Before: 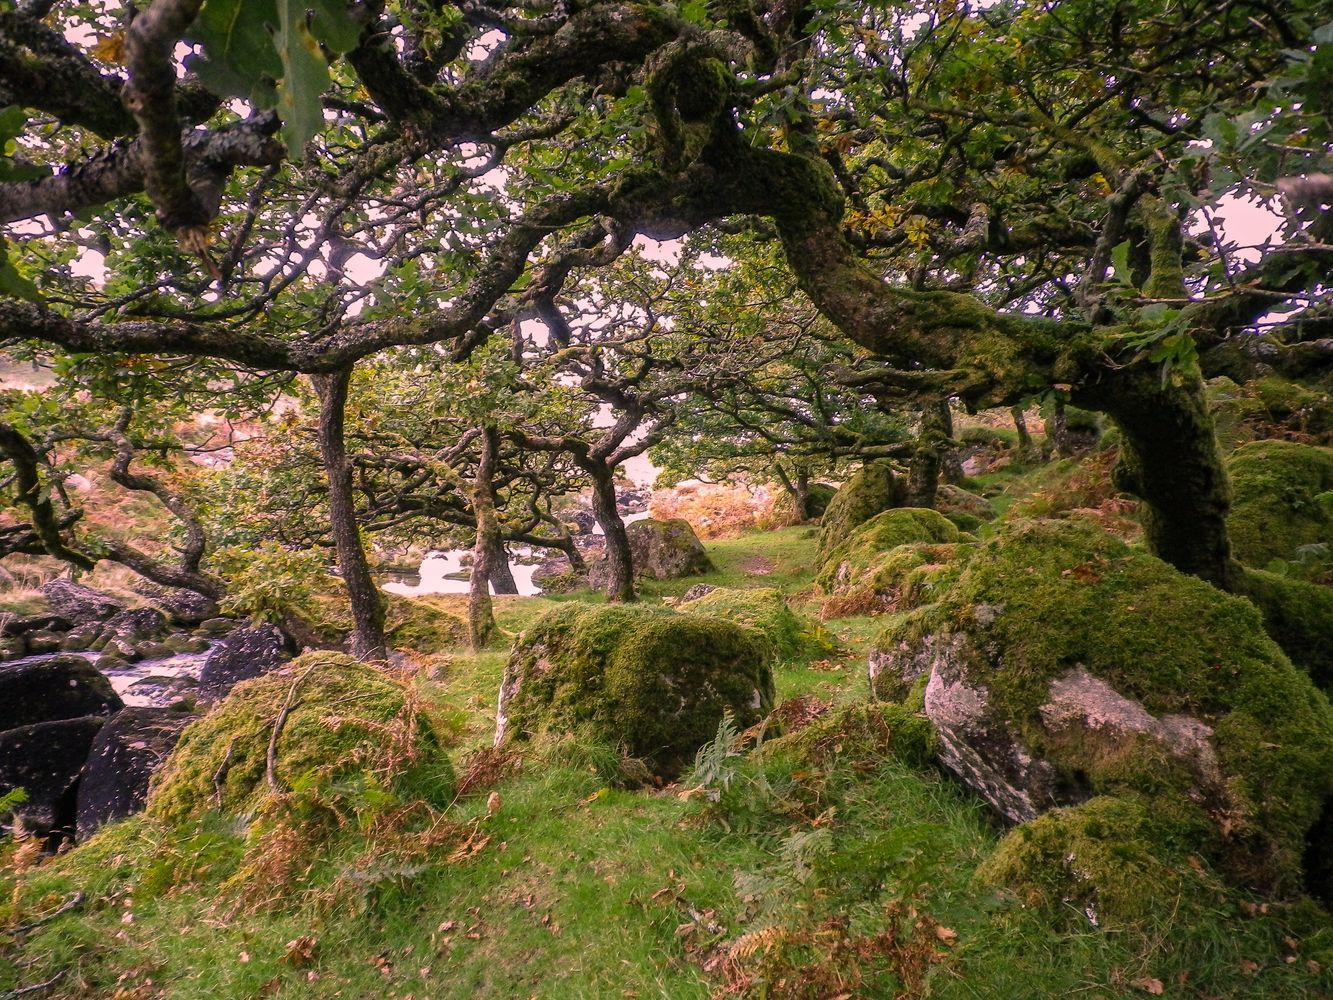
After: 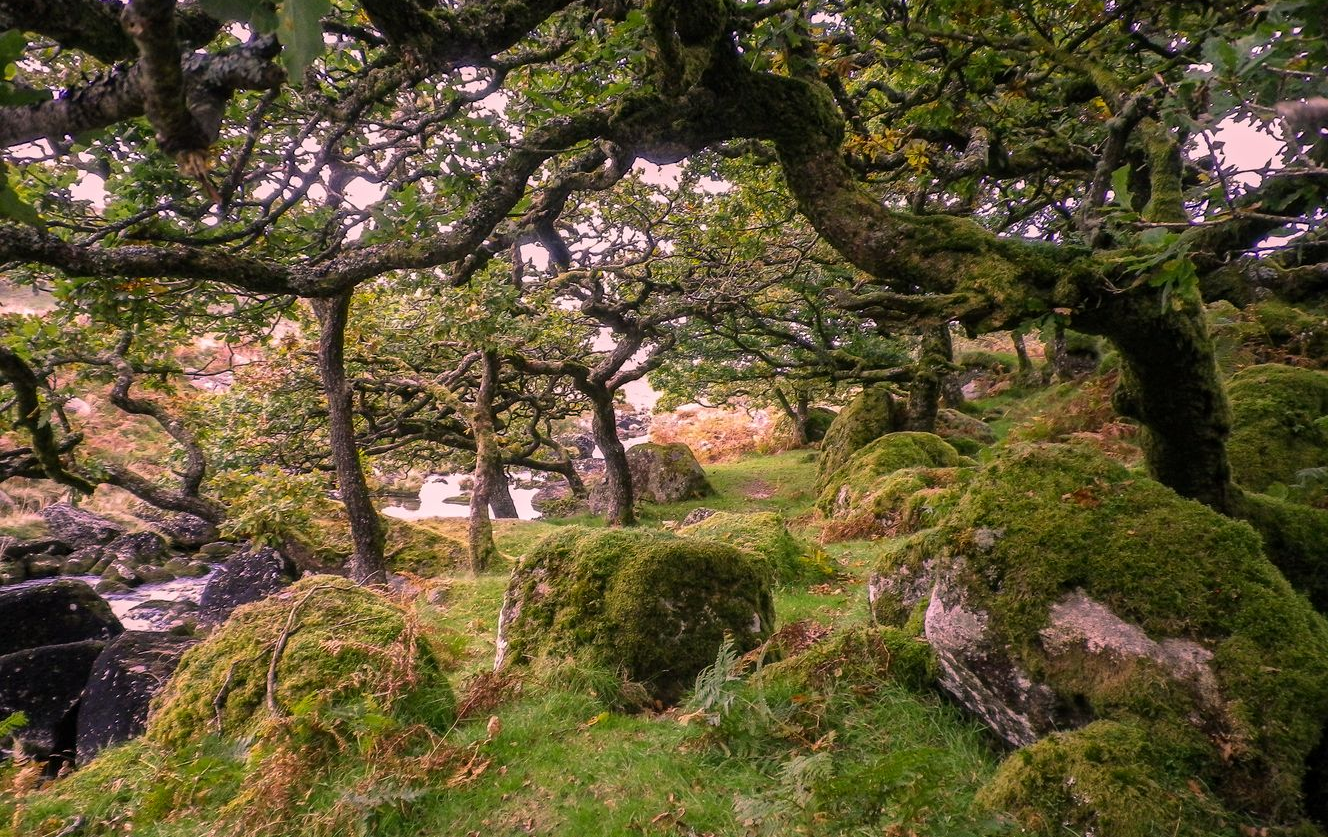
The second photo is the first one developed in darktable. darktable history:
crop: top 7.625%, bottom 8.027%
local contrast: mode bilateral grid, contrast 10, coarseness 25, detail 110%, midtone range 0.2
